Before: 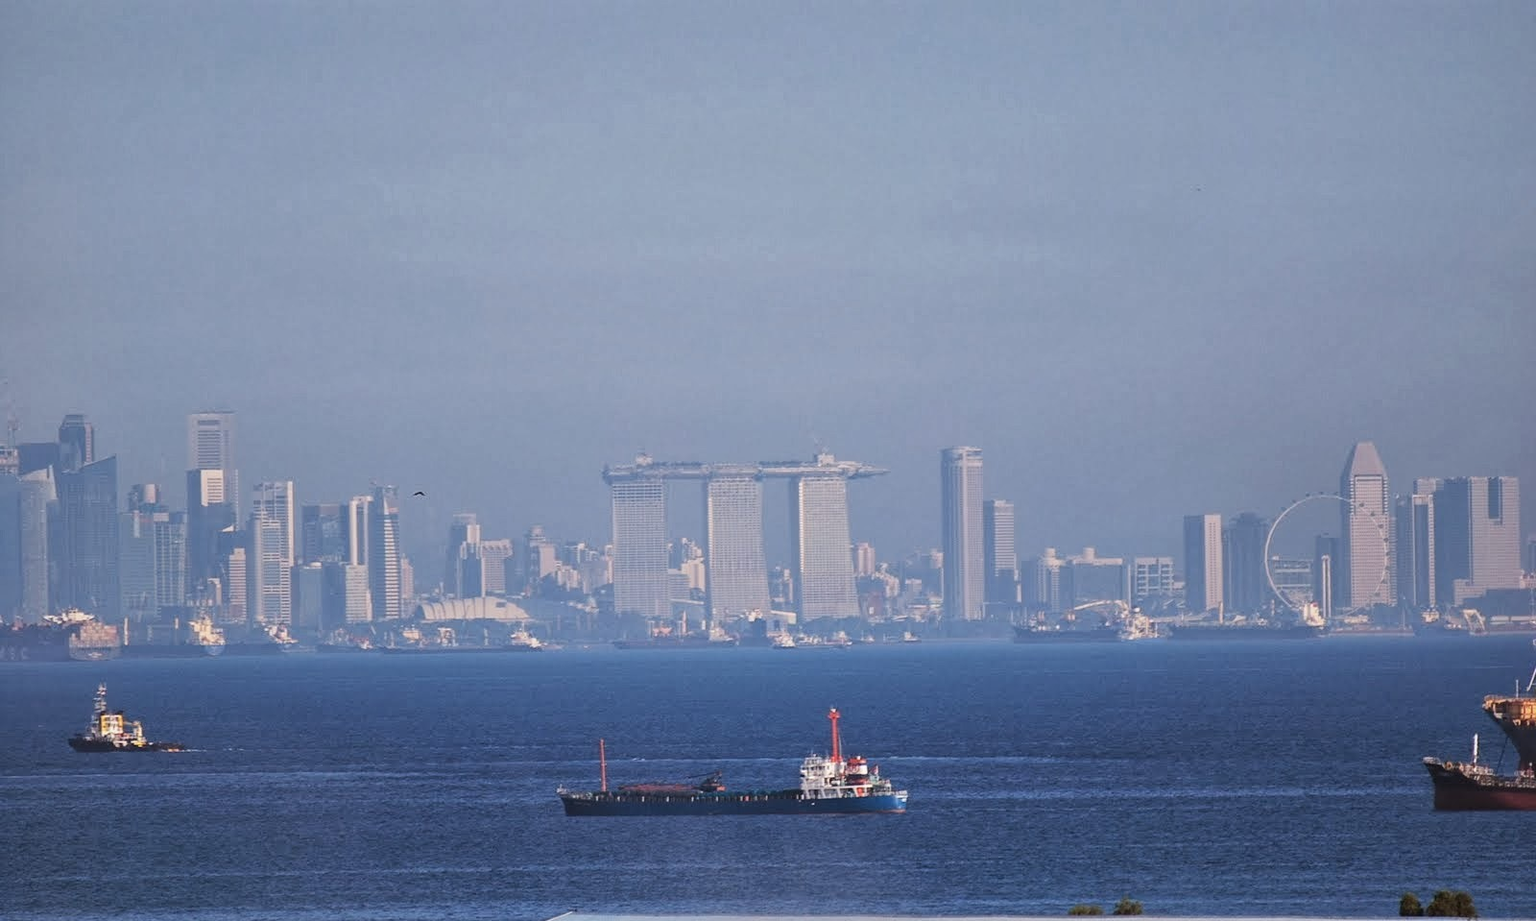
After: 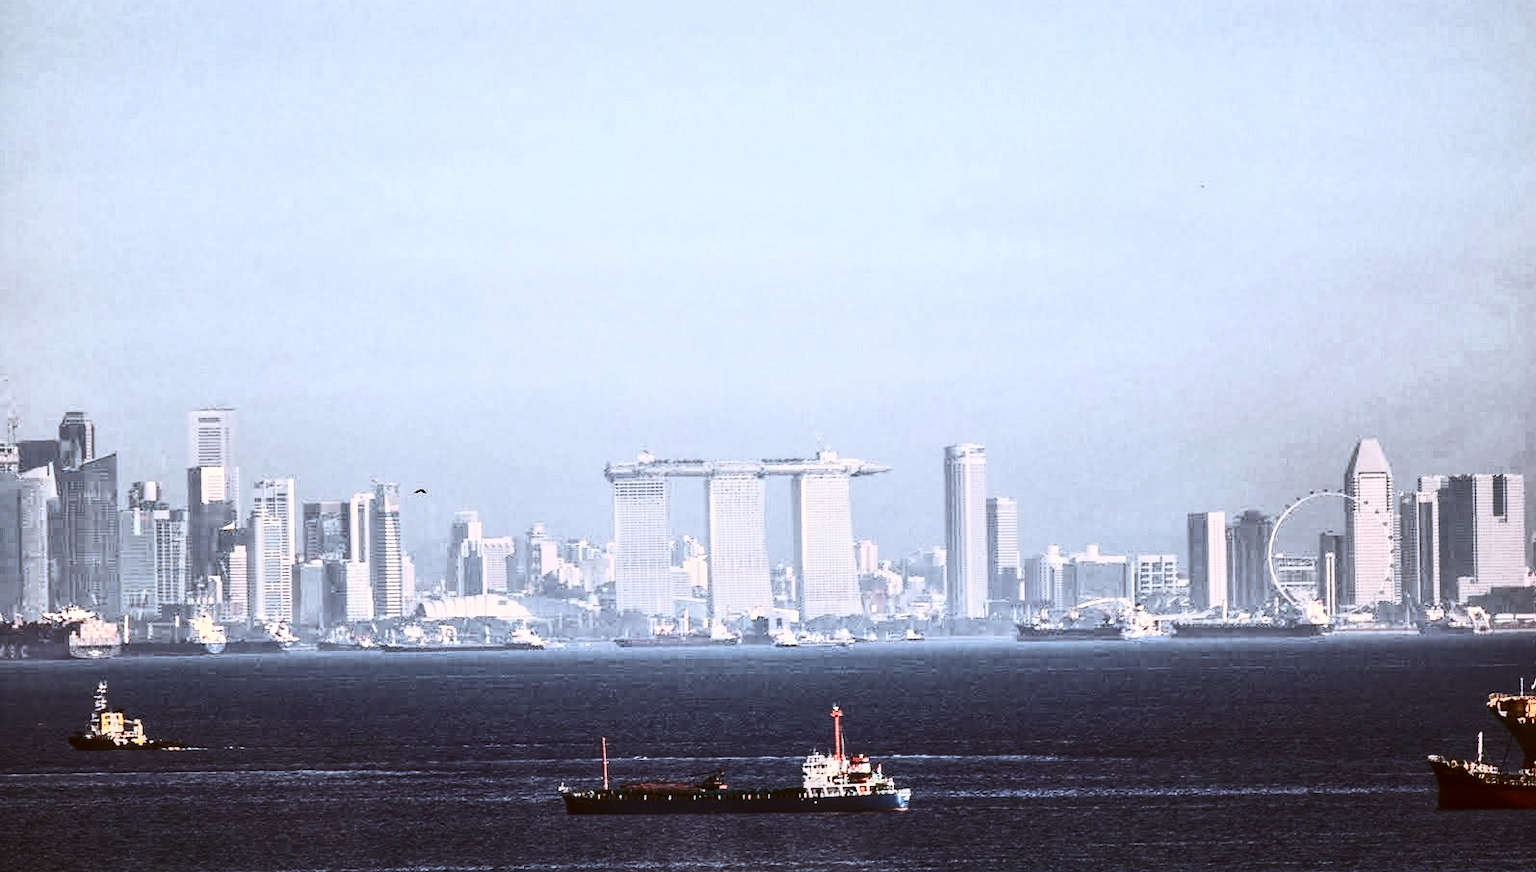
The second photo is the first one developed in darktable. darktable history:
local contrast: on, module defaults
color correction: highlights a* -0.482, highlights b* 0.161, shadows a* 4.66, shadows b* 20.72
crop: top 0.448%, right 0.264%, bottom 5.045%
contrast brightness saturation: contrast 0.93, brightness 0.2
